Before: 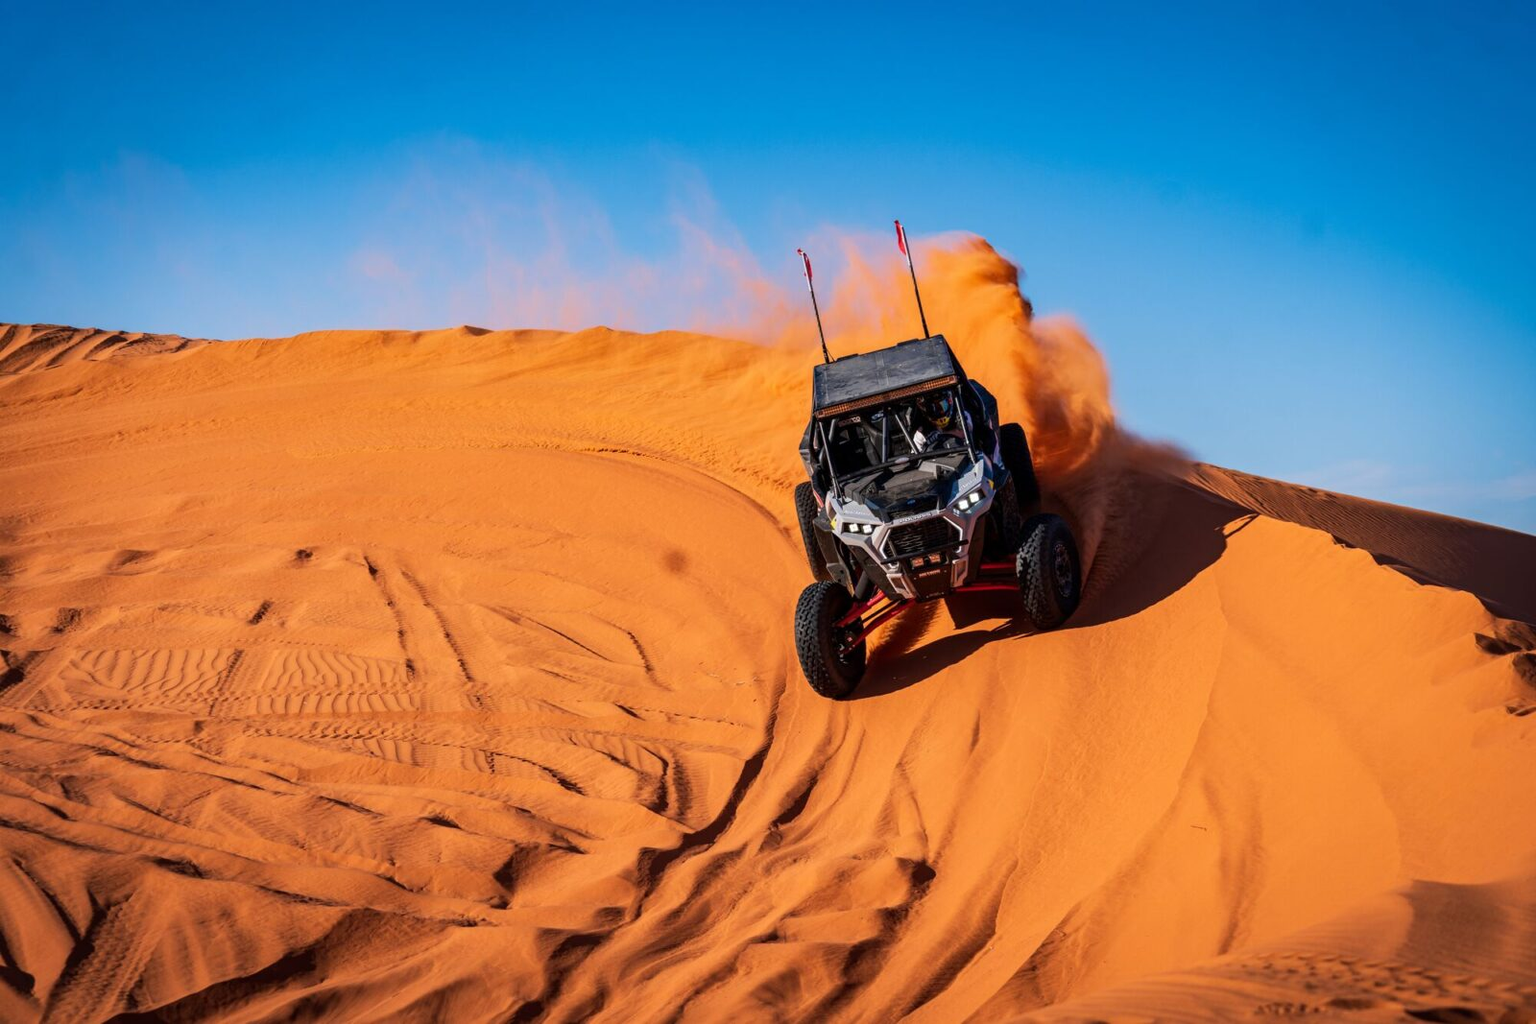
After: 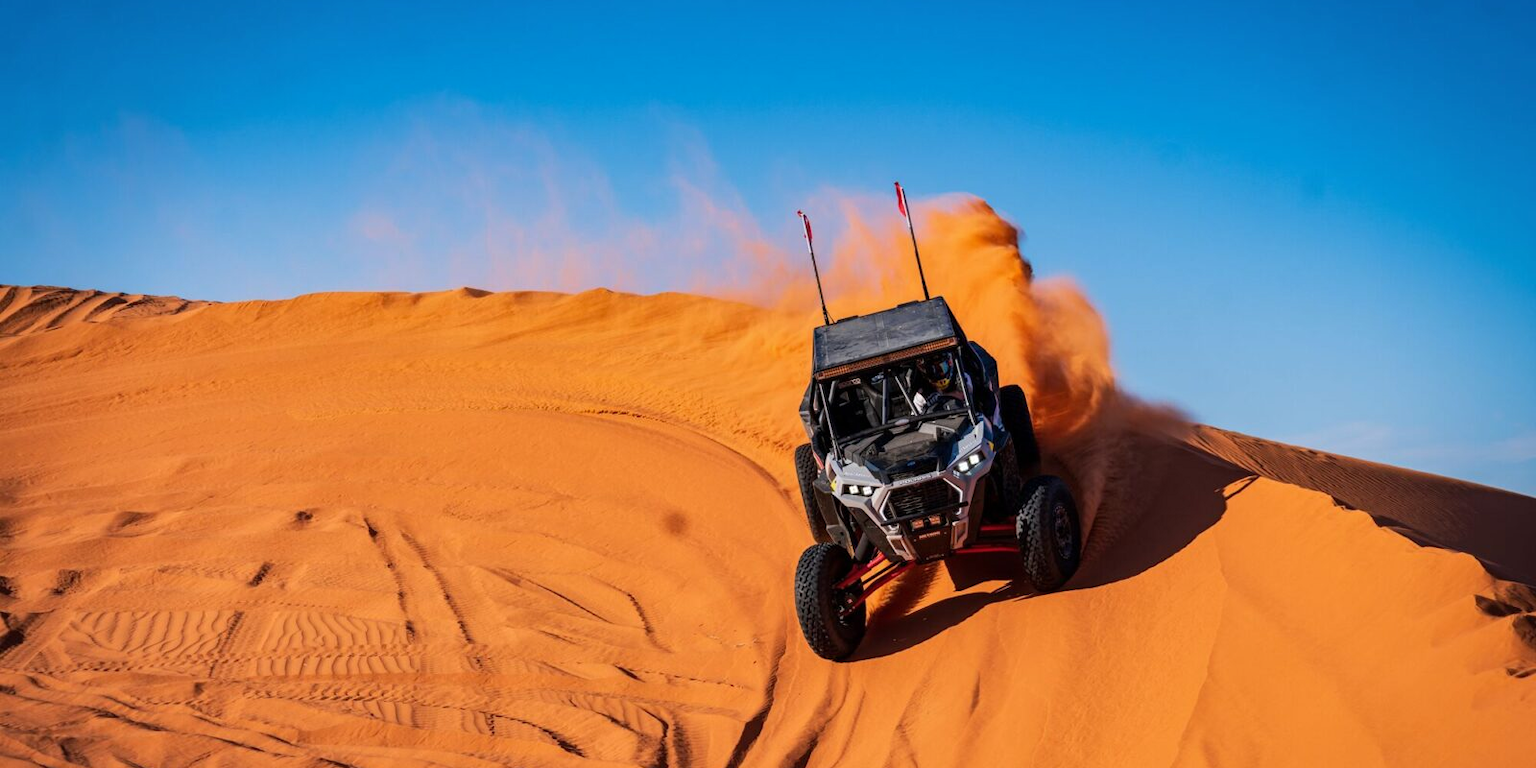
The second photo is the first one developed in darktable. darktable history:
crop: top 3.761%, bottom 20.903%
shadows and highlights: shadows 10.71, white point adjustment 0.945, highlights -38.24
tone equalizer: smoothing diameter 2.1%, edges refinement/feathering 18.6, mask exposure compensation -1.57 EV, filter diffusion 5
